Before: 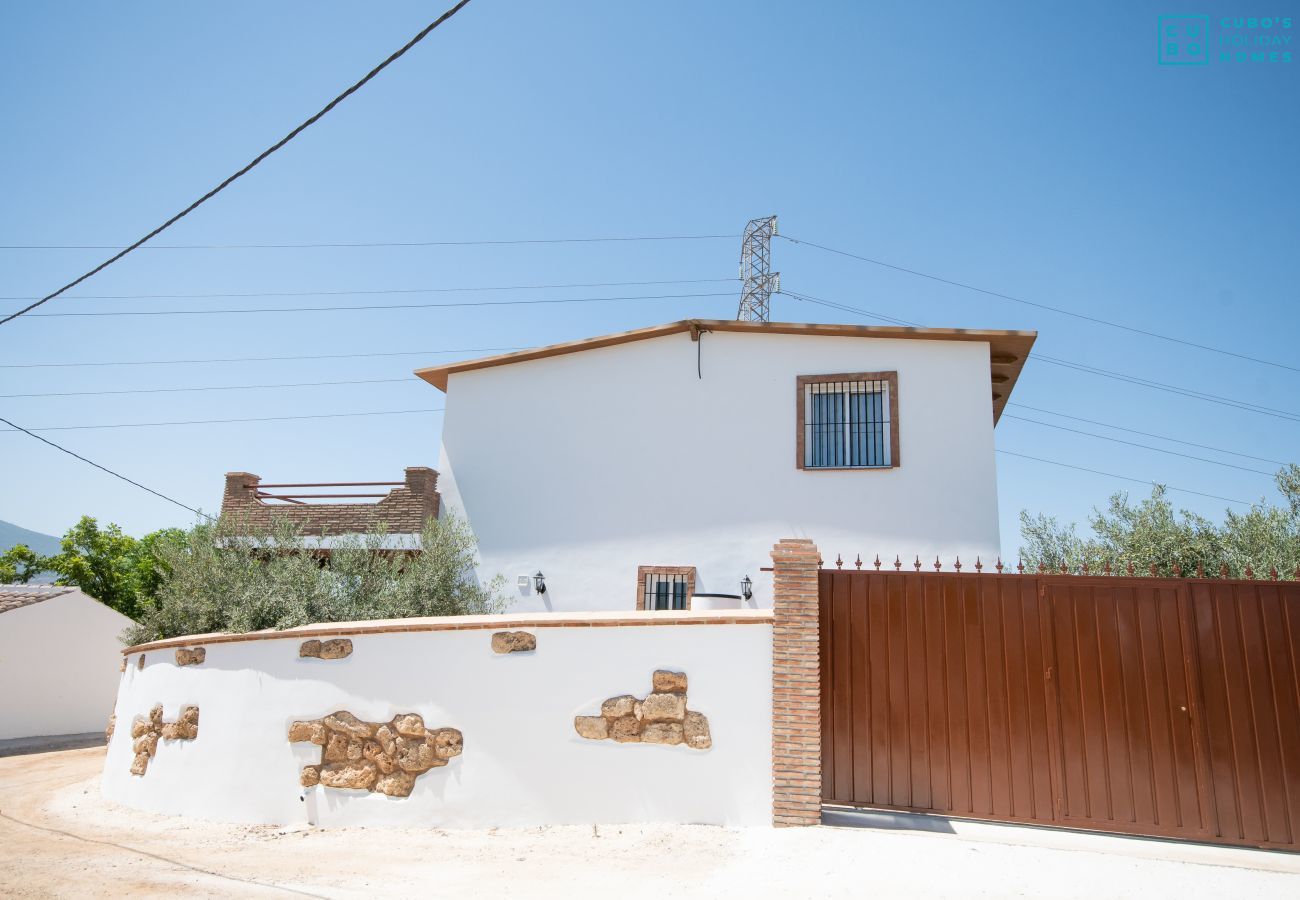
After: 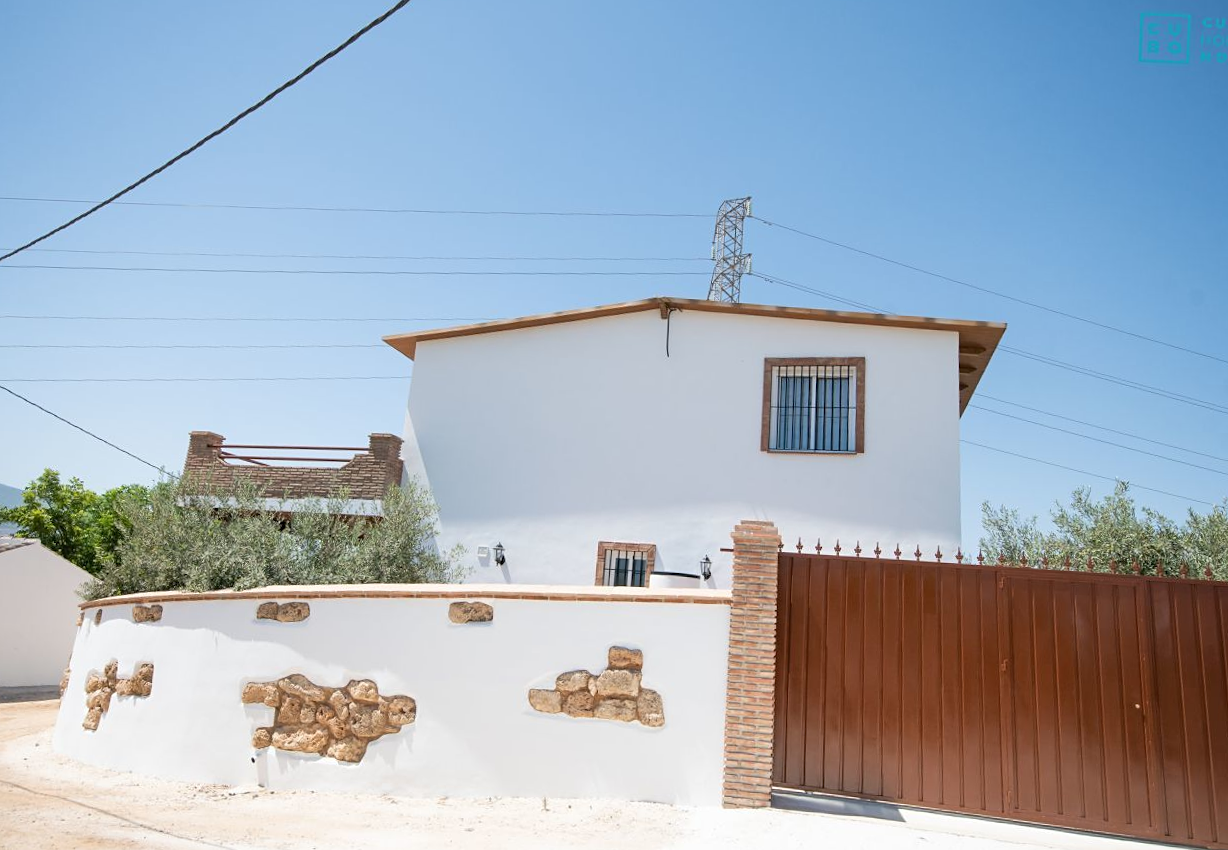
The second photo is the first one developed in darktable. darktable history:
sharpen: amount 0.202
crop and rotate: angle -2.34°
